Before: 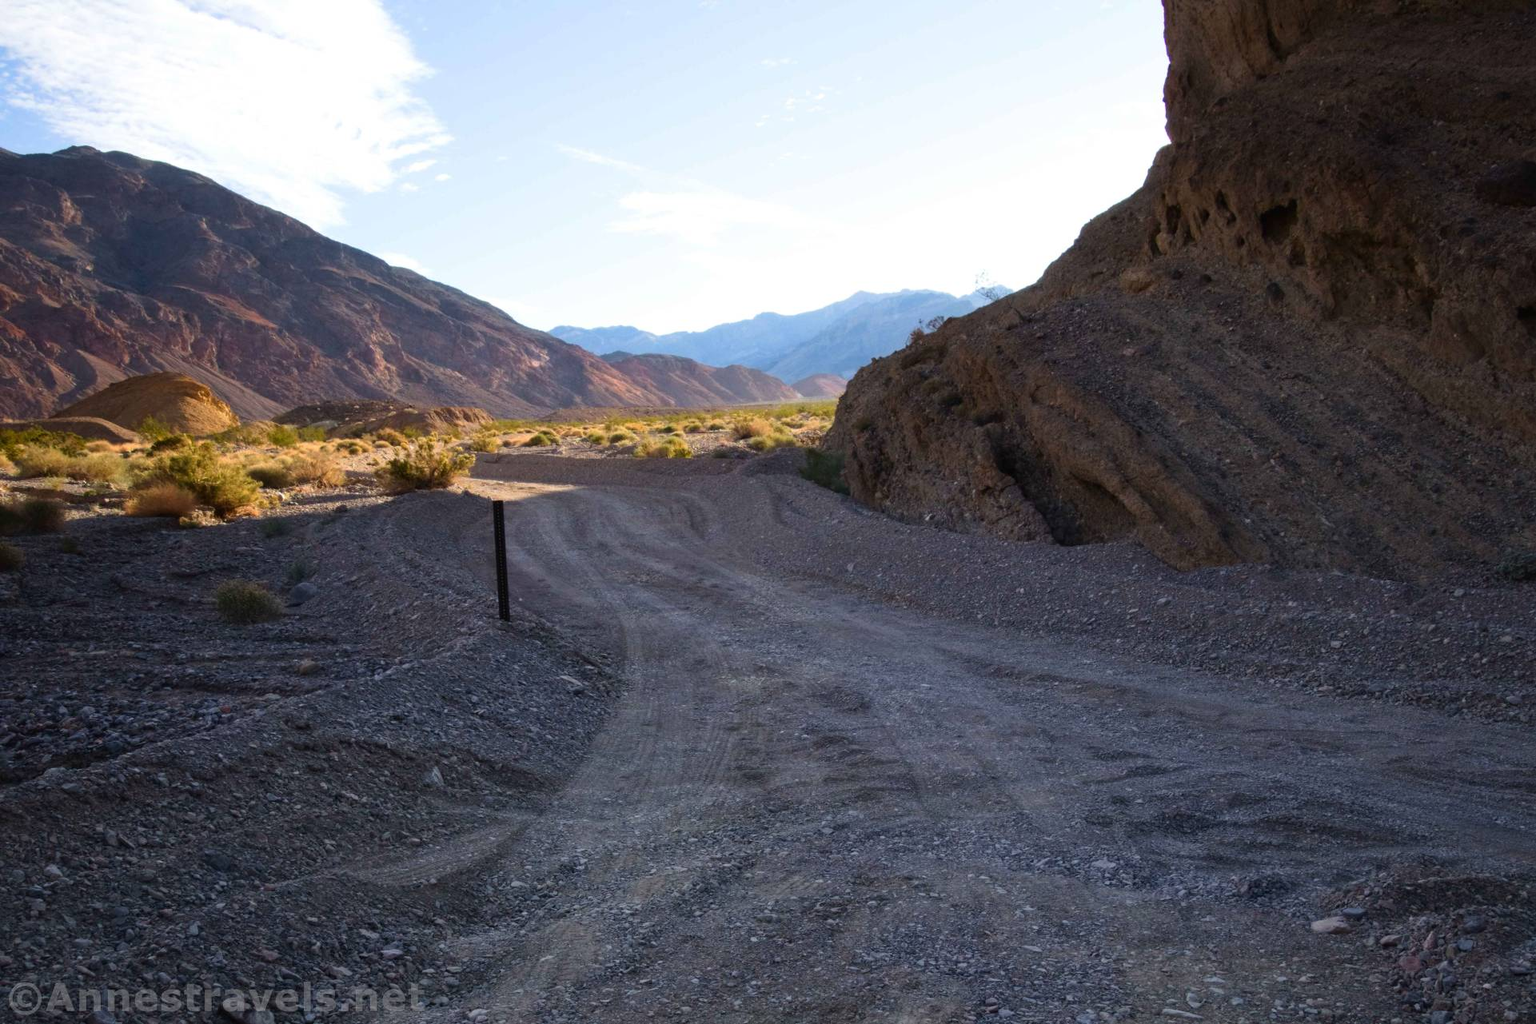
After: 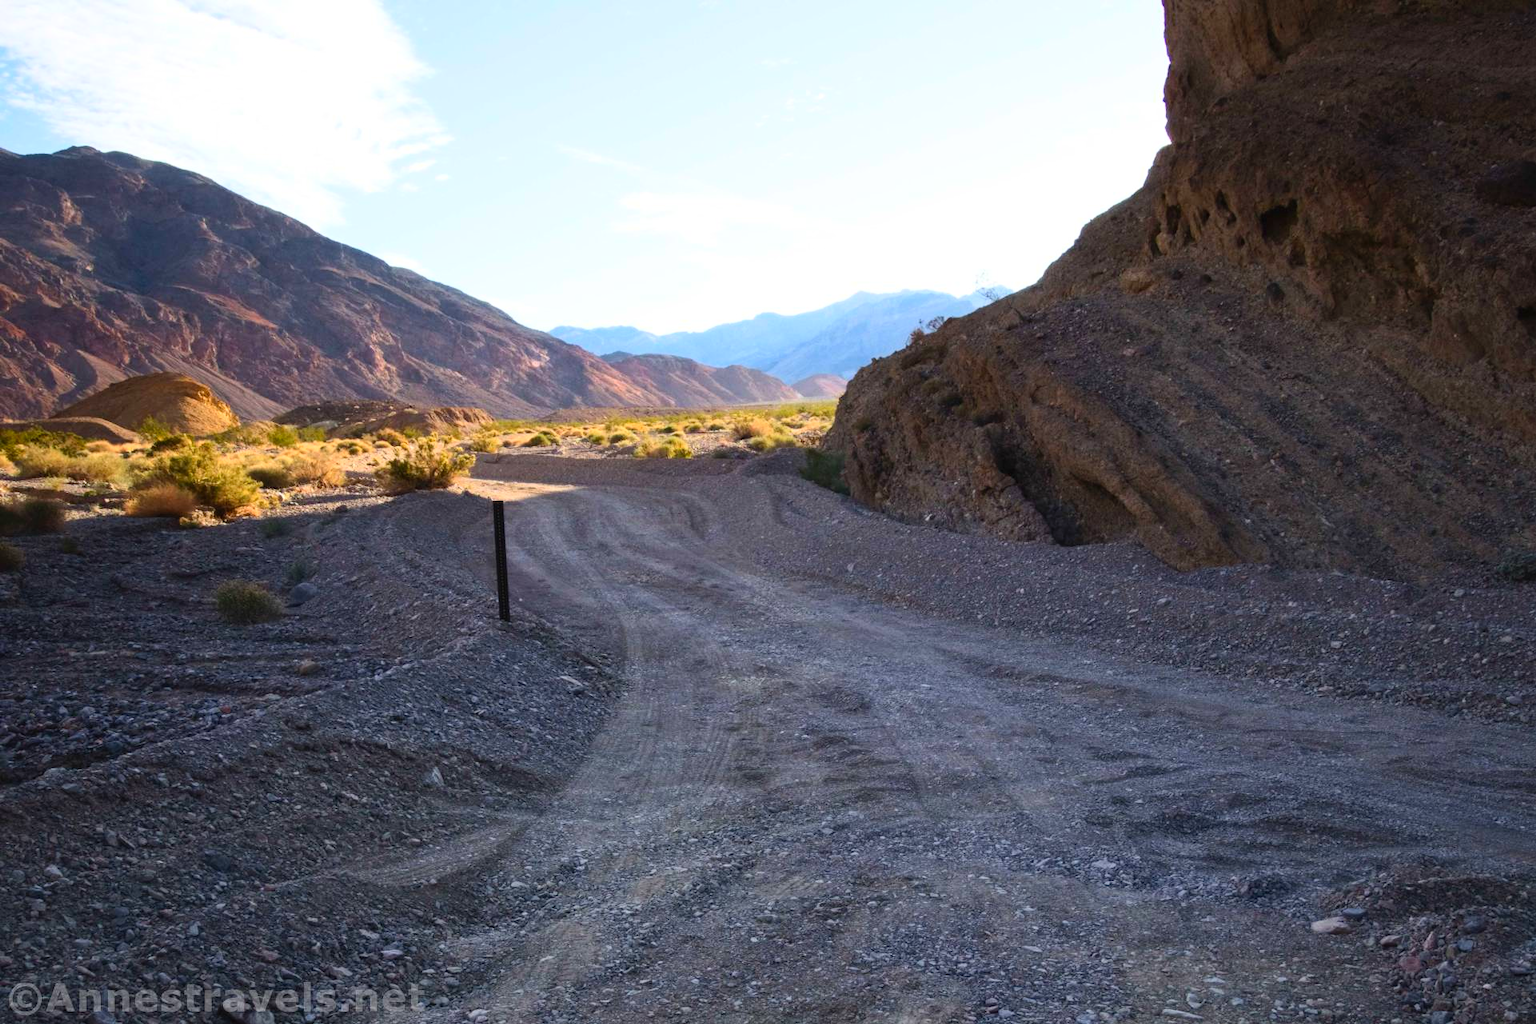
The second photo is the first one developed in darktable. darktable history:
contrast brightness saturation: contrast 0.201, brightness 0.157, saturation 0.224
